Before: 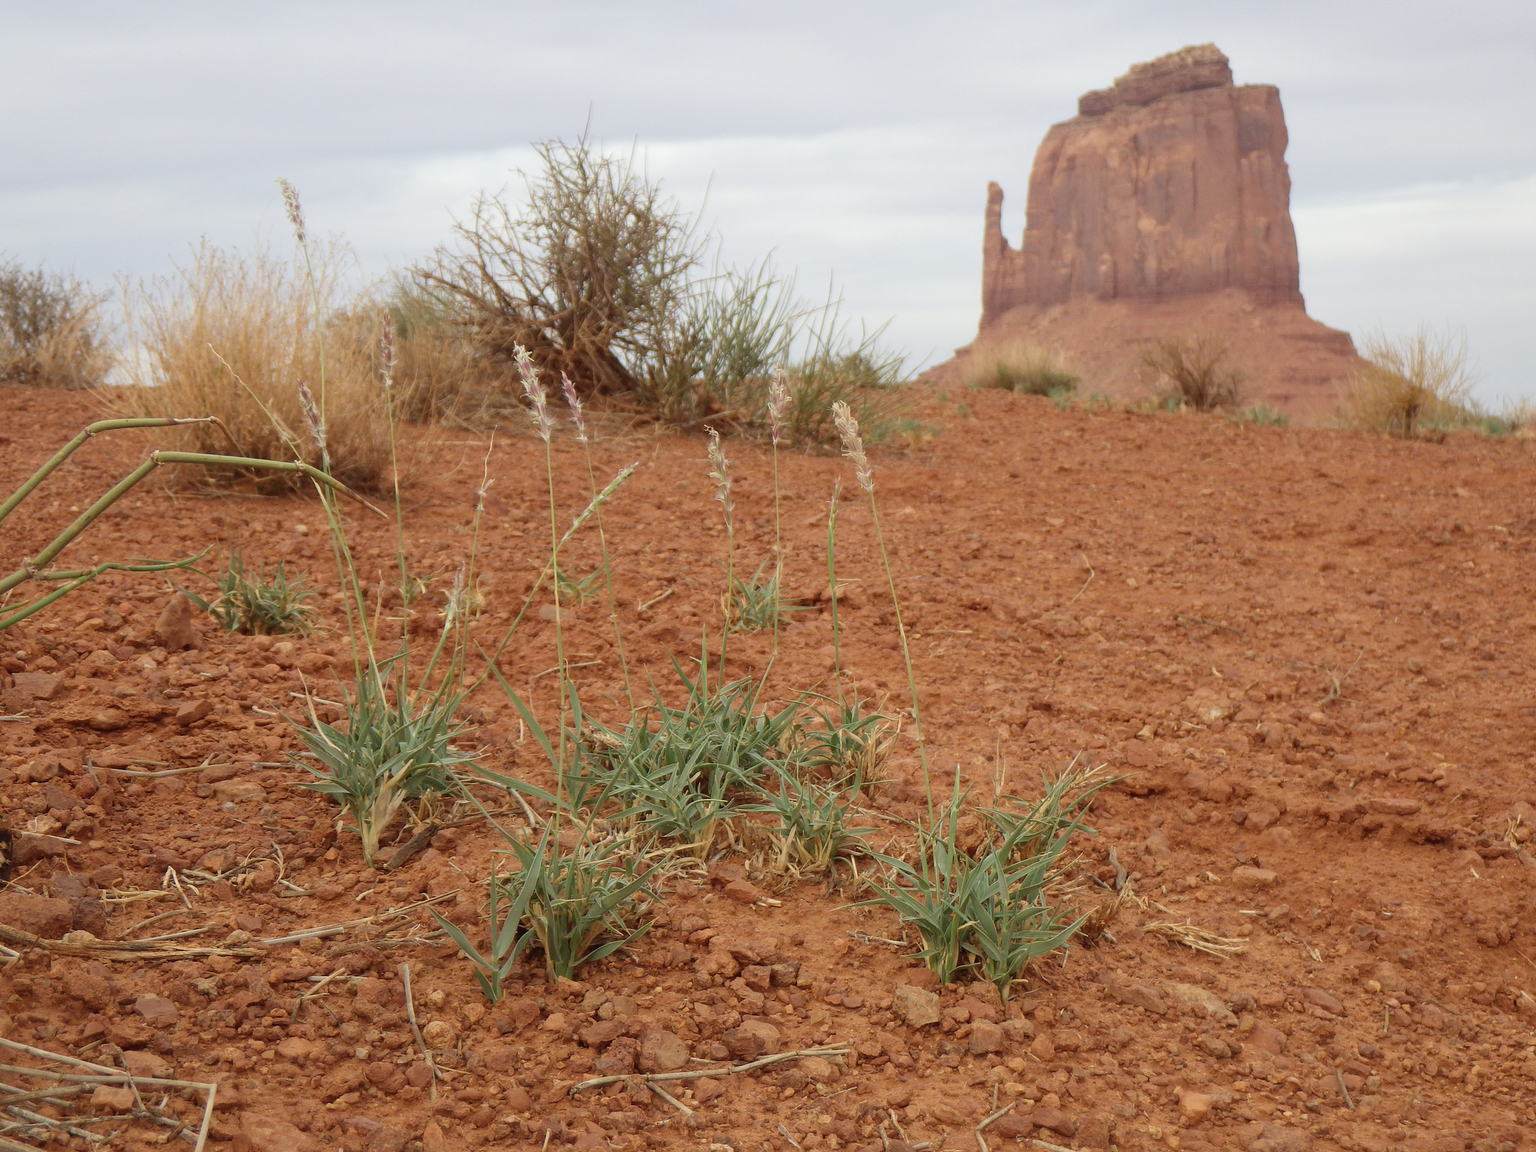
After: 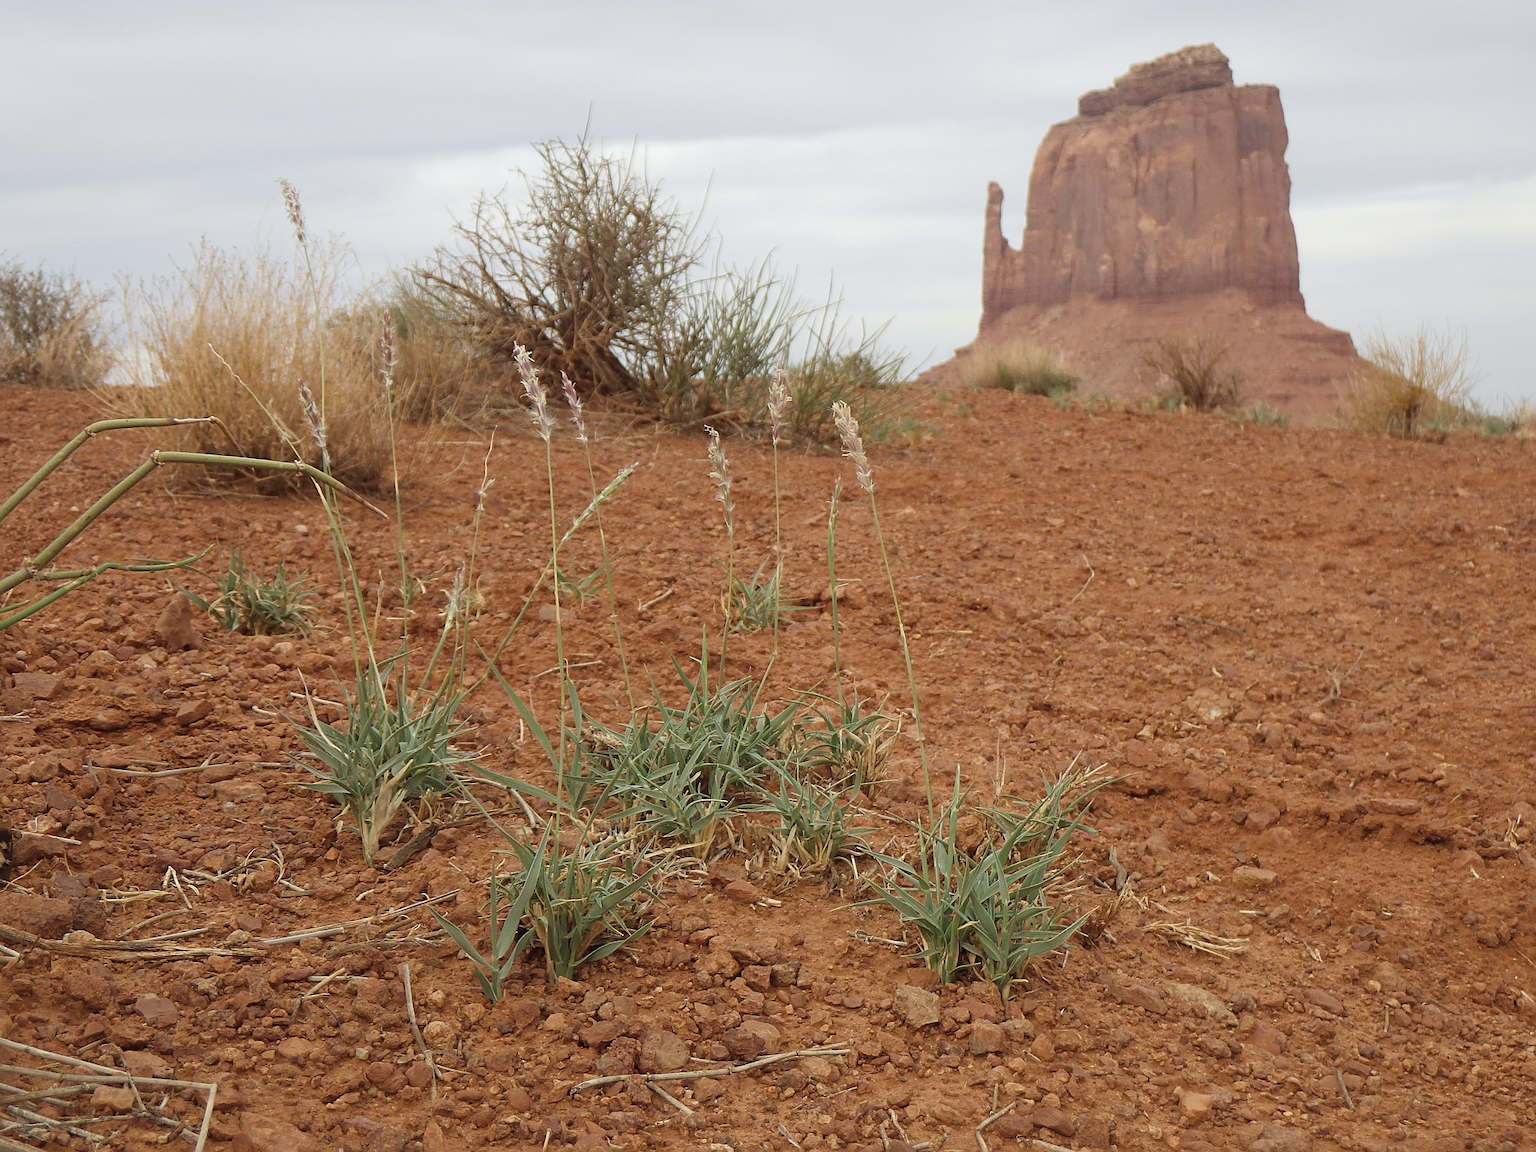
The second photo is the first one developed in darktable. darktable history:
color correction: saturation 0.8
sharpen: on, module defaults
color balance rgb: shadows fall-off 101%, linear chroma grading › mid-tones 7.63%, perceptual saturation grading › mid-tones 11.68%, mask middle-gray fulcrum 22.45%, global vibrance 10.11%, saturation formula JzAzBz (2021)
